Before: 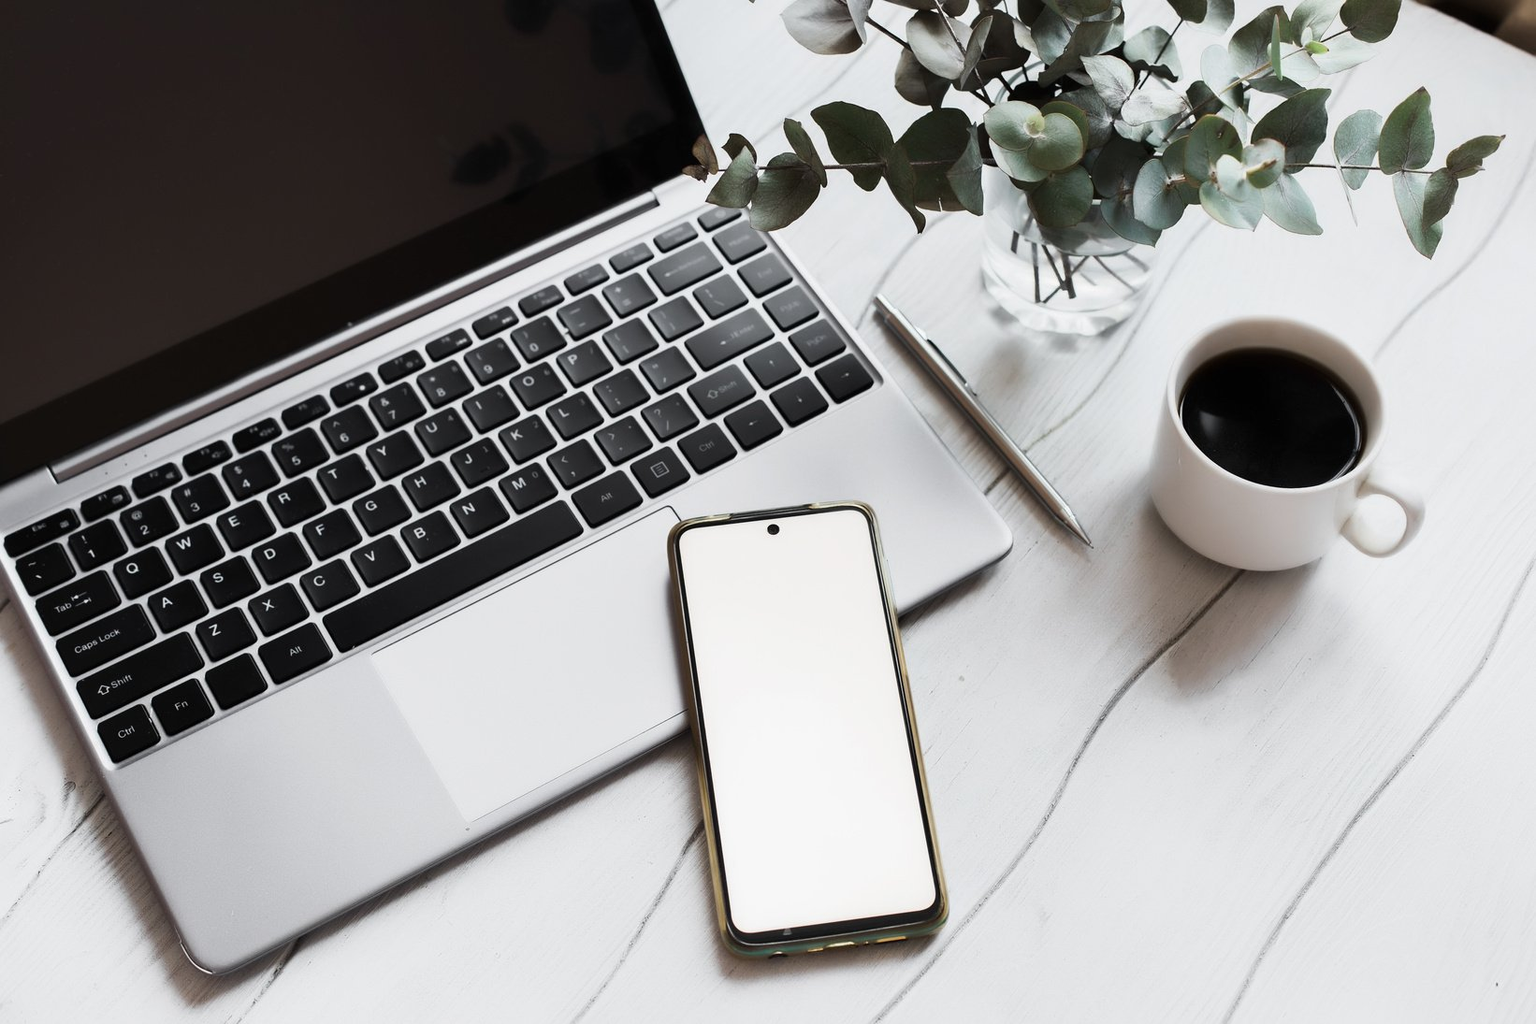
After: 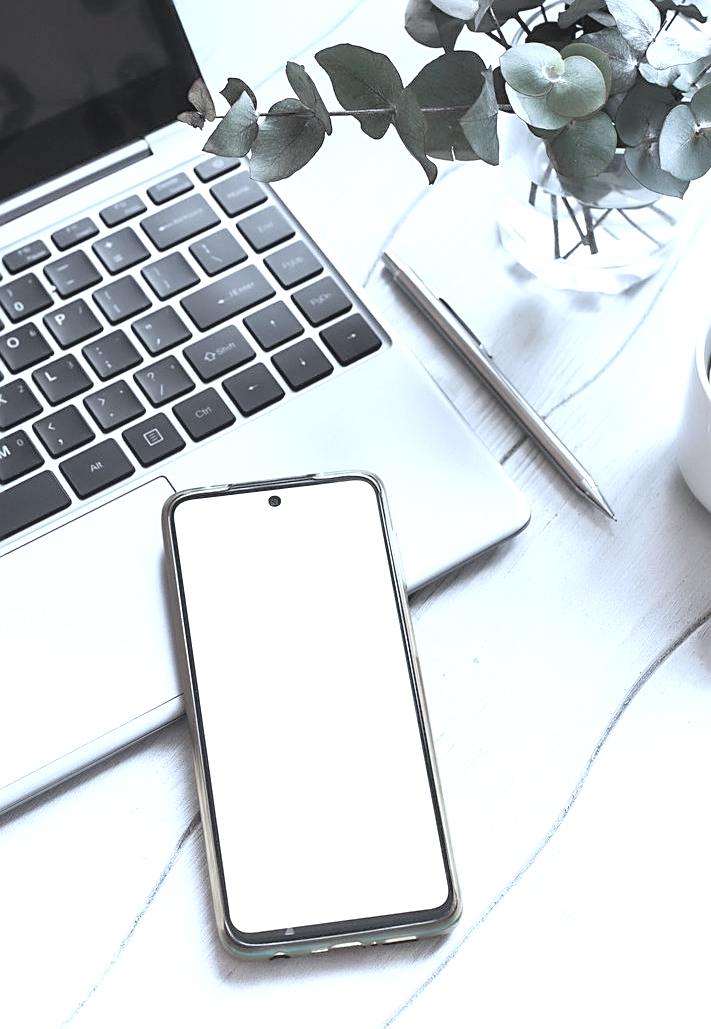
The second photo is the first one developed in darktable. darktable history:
color calibration: illuminant custom, x 0.388, y 0.387, temperature 3813.07 K
local contrast: detail 109%
crop: left 33.674%, top 6.018%, right 22.918%
contrast brightness saturation: brightness 0.15
sharpen: on, module defaults
exposure: black level correction 0, exposure 0.69 EV, compensate exposure bias true, compensate highlight preservation false
color zones: curves: ch0 [(0, 0.559) (0.153, 0.551) (0.229, 0.5) (0.429, 0.5) (0.571, 0.5) (0.714, 0.5) (0.857, 0.5) (1, 0.559)]; ch1 [(0, 0.417) (0.112, 0.336) (0.213, 0.26) (0.429, 0.34) (0.571, 0.35) (0.683, 0.331) (0.857, 0.344) (1, 0.417)], mix 40.38%
